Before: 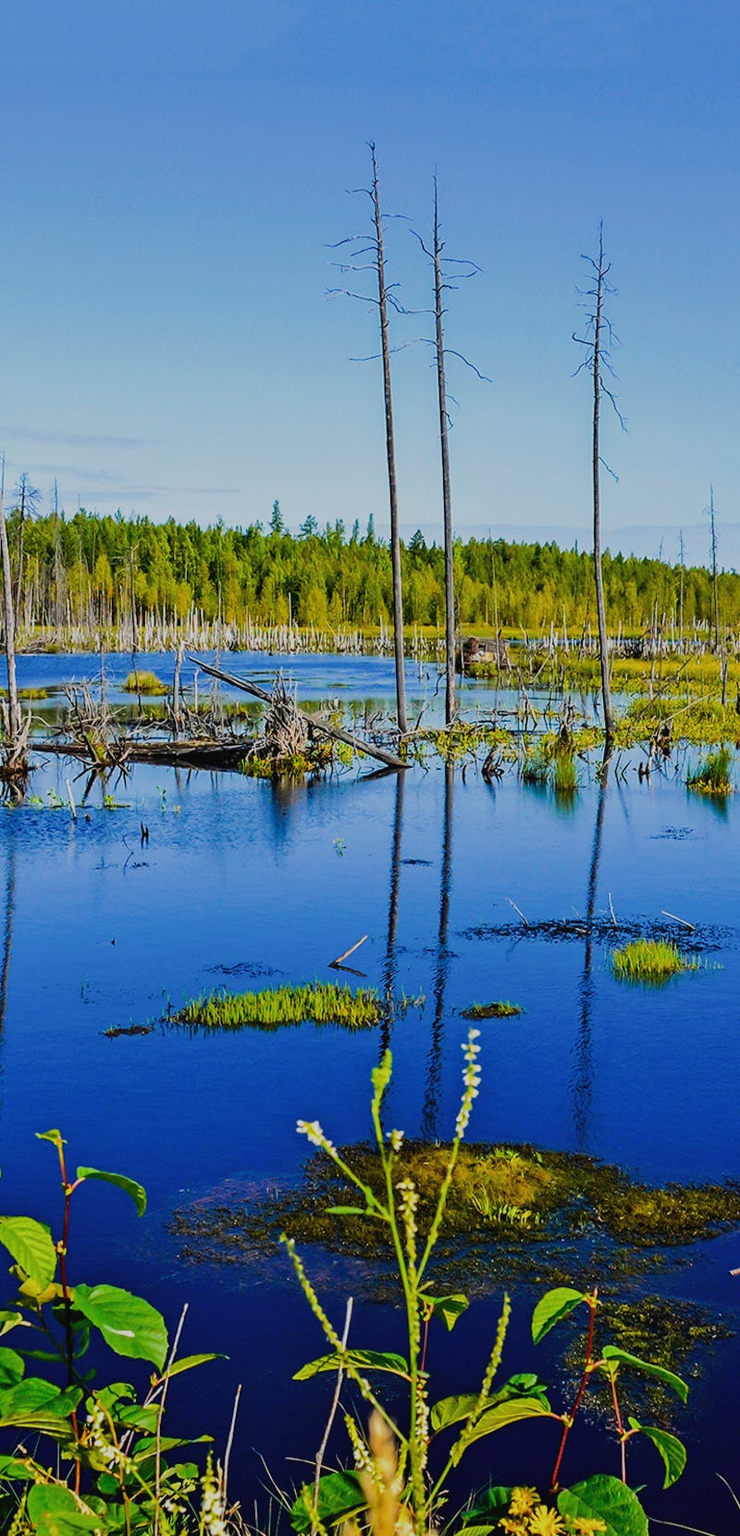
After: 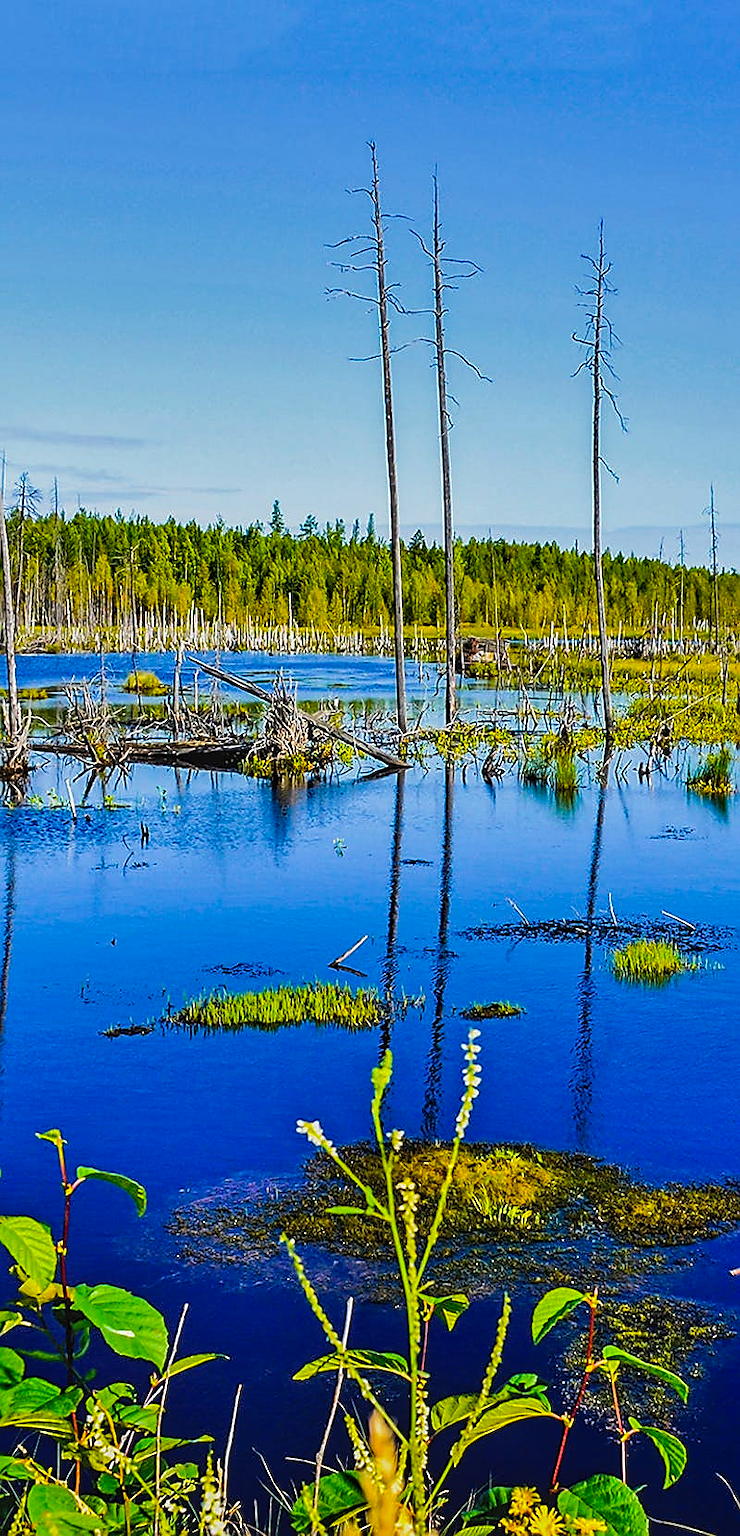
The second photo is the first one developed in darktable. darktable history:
color balance rgb: perceptual saturation grading › global saturation 25.421%, perceptual brilliance grading › highlights 8.629%, perceptual brilliance grading › mid-tones 3.608%, perceptual brilliance grading › shadows 2.244%
sharpen: radius 1.415, amount 1.236, threshold 0.766
shadows and highlights: low approximation 0.01, soften with gaussian
local contrast: on, module defaults
